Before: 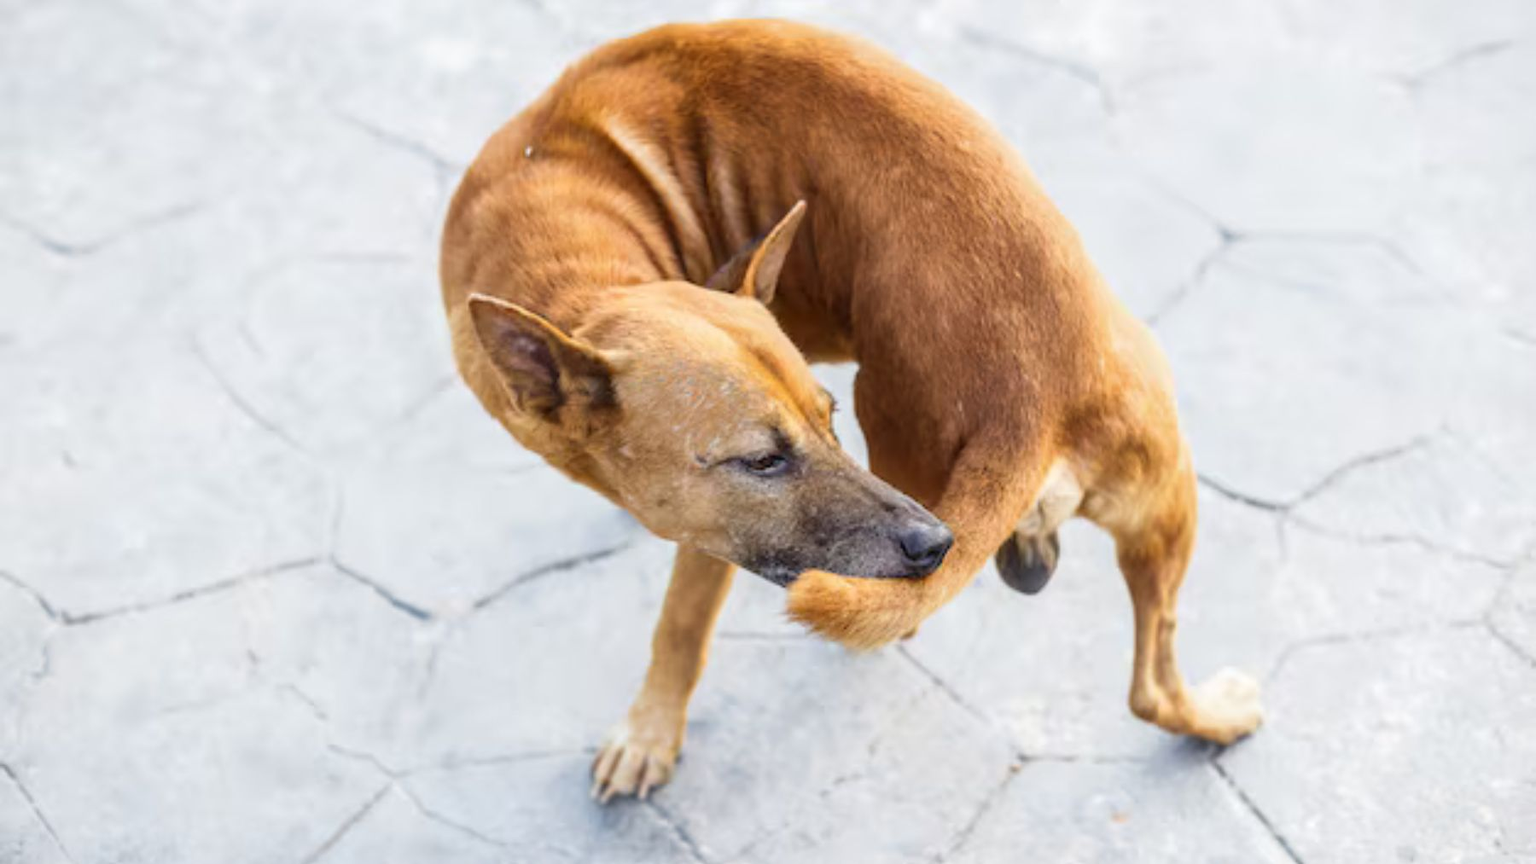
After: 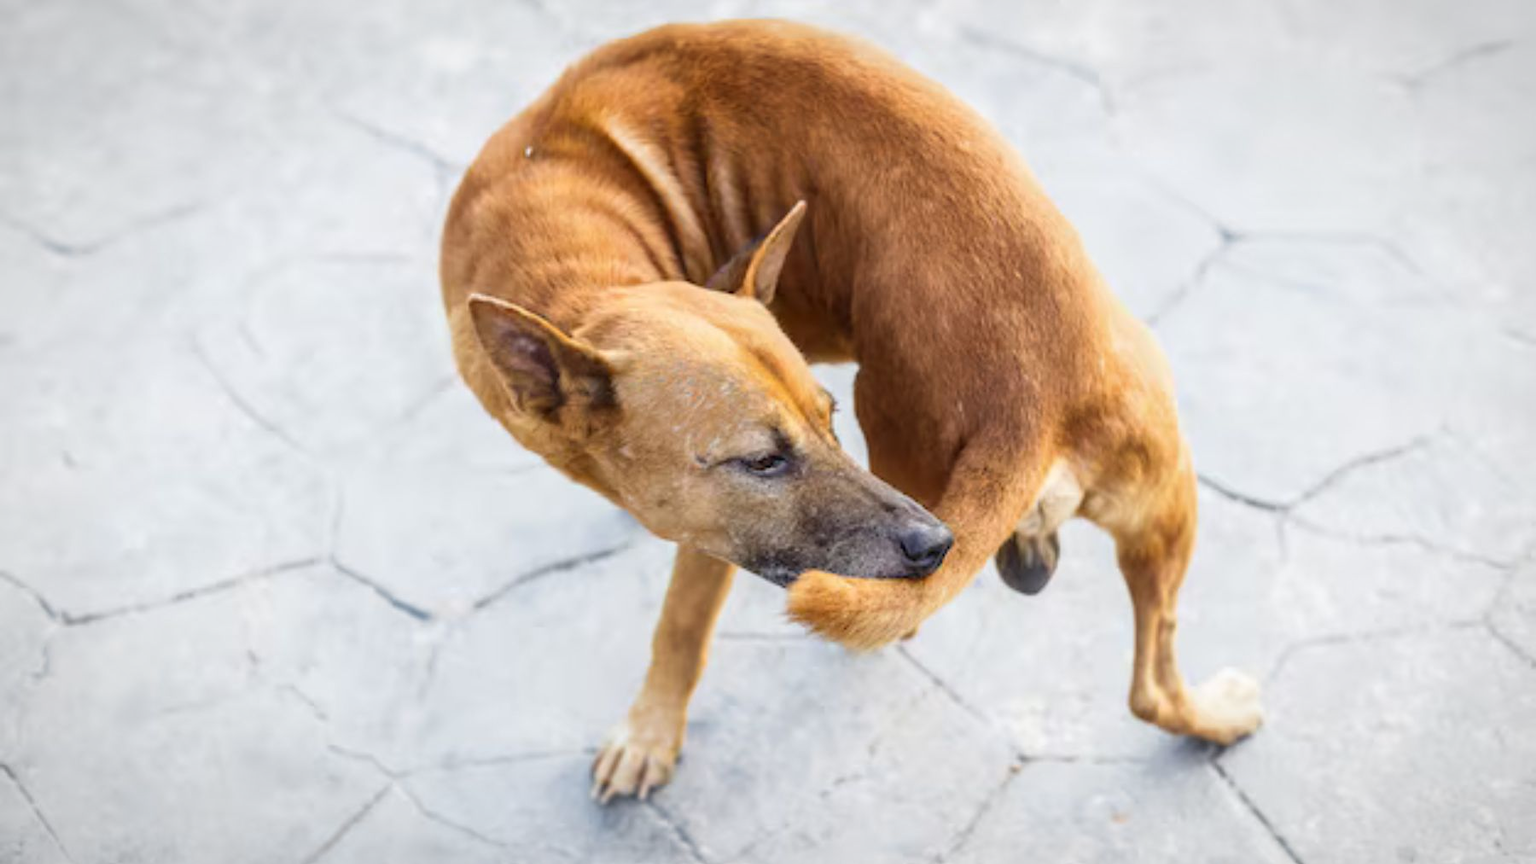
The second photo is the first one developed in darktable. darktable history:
vignetting: brightness -0.22, automatic ratio true
